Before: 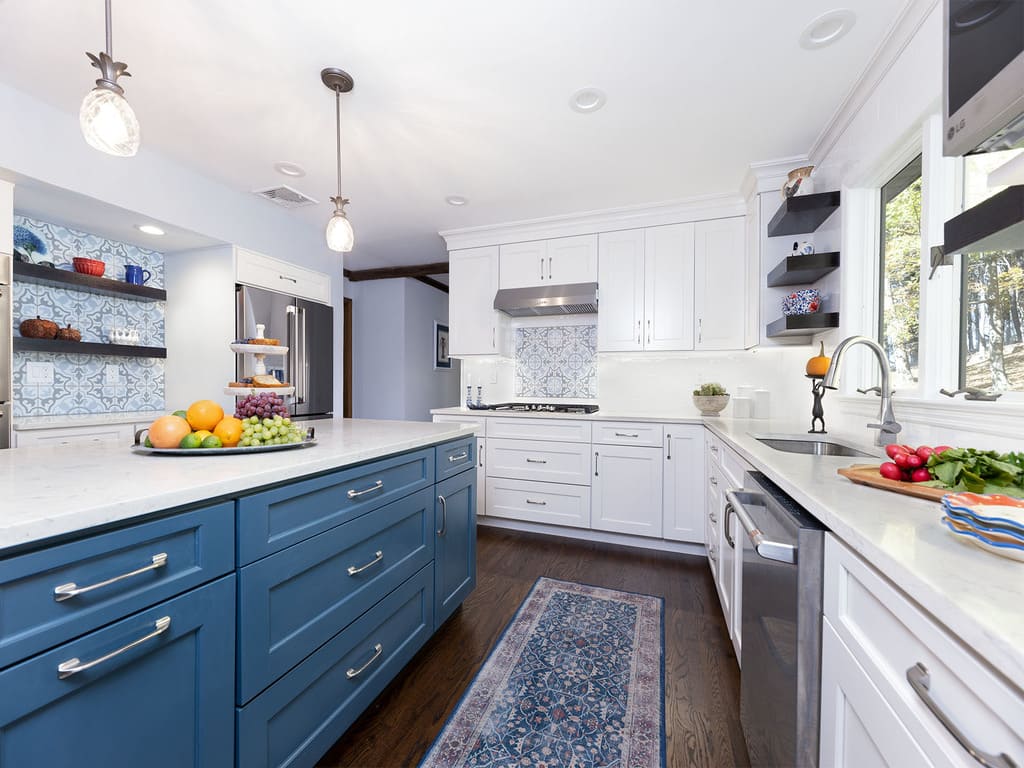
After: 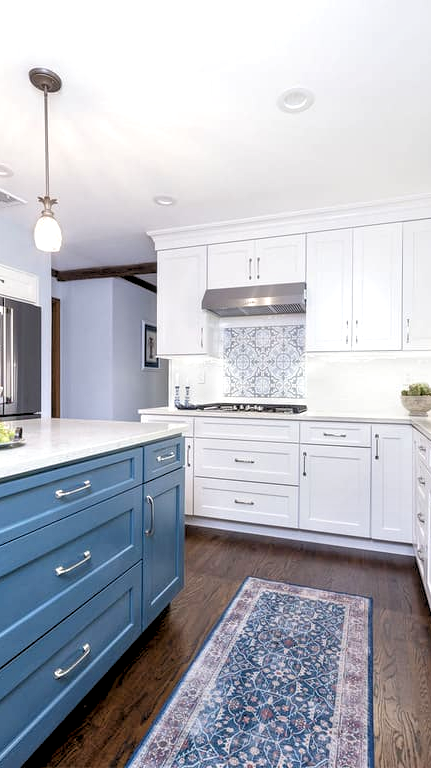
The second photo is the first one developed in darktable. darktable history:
tone equalizer: -8 EV 1 EV, -7 EV 1 EV, -6 EV 1 EV, -5 EV 1 EV, -4 EV 1 EV, -3 EV 0.75 EV, -2 EV 0.5 EV, -1 EV 0.25 EV
local contrast: on, module defaults
crop: left 28.583%, right 29.231%
rgb levels: levels [[0.01, 0.419, 0.839], [0, 0.5, 1], [0, 0.5, 1]]
